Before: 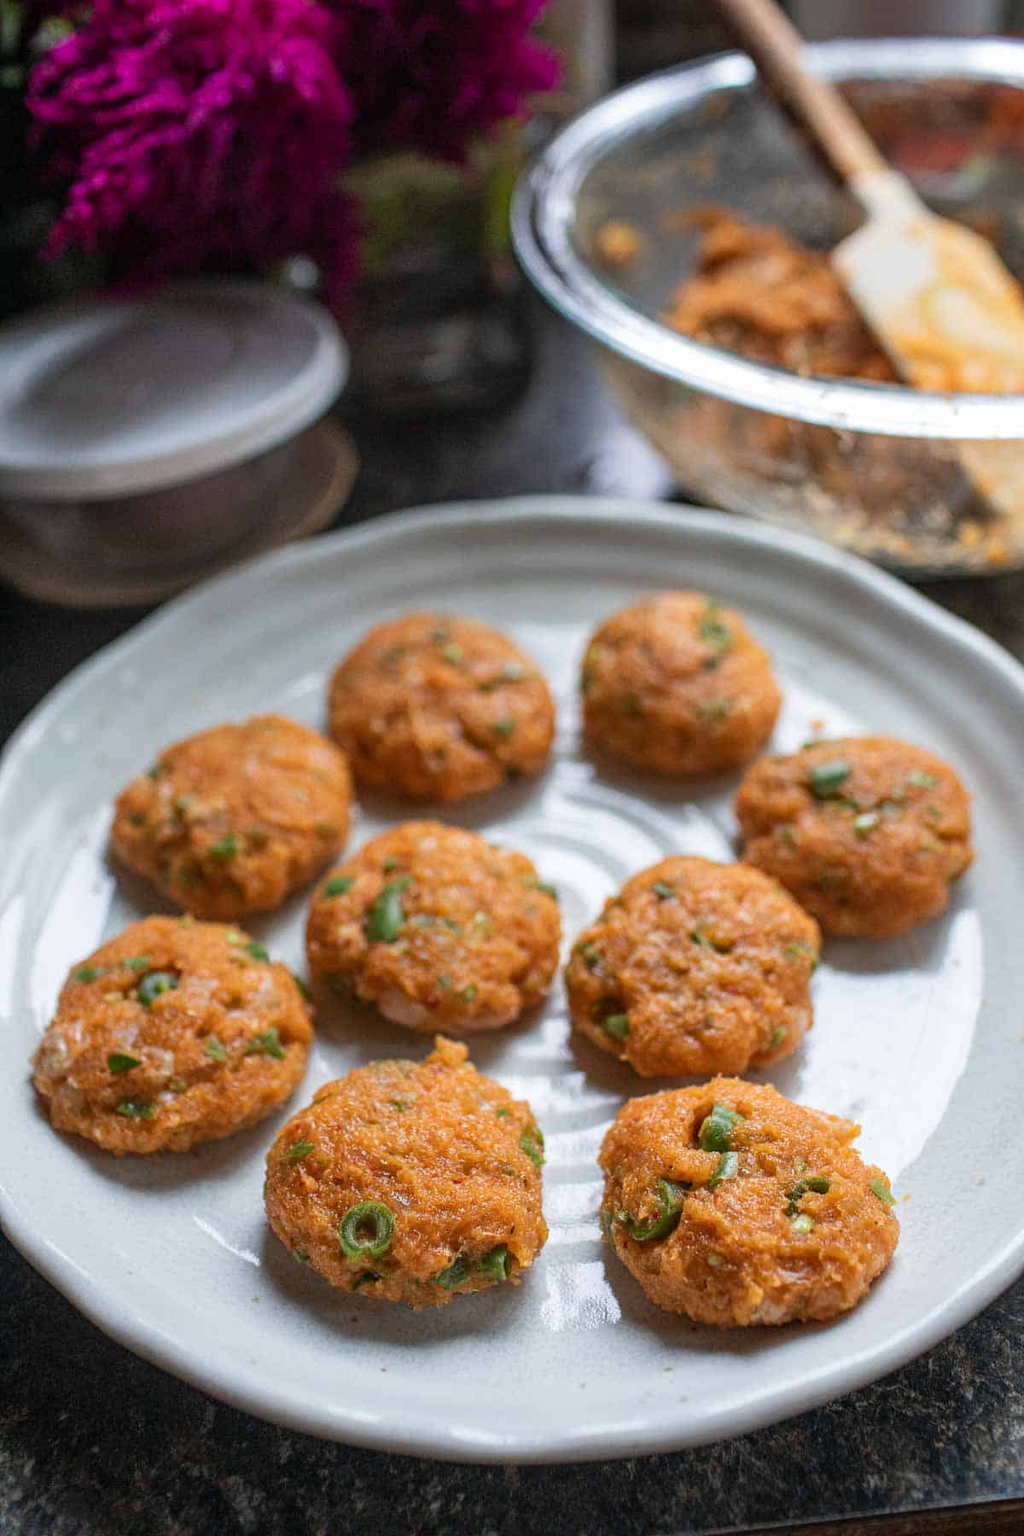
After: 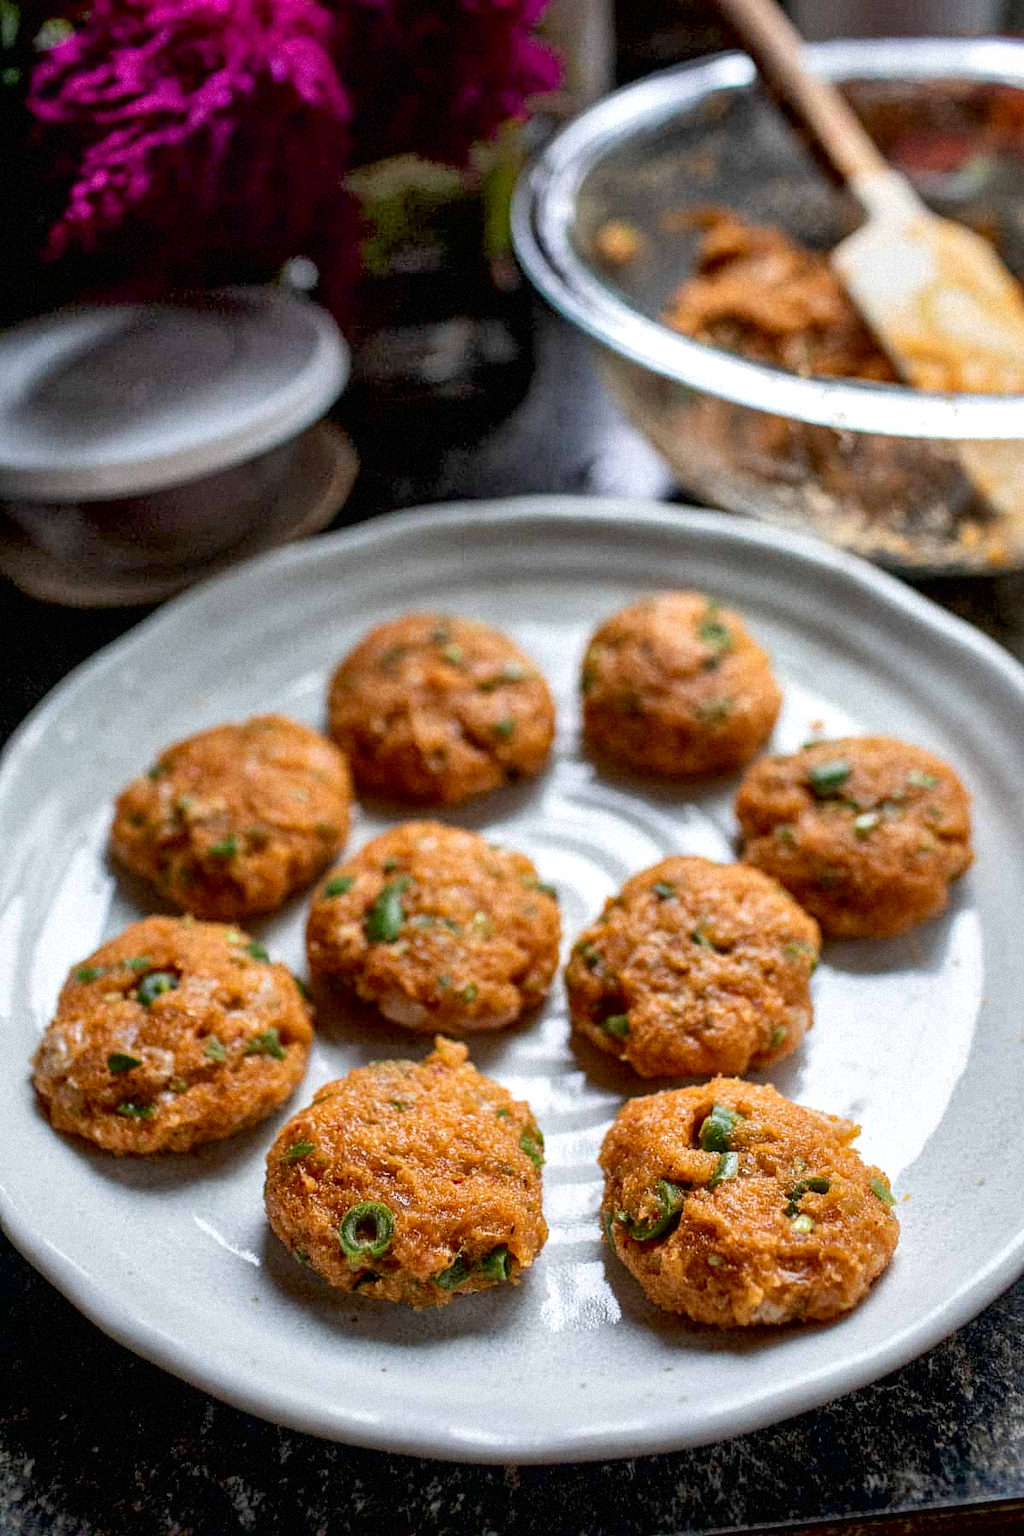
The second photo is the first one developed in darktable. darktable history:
local contrast: mode bilateral grid, contrast 25, coarseness 60, detail 151%, midtone range 0.2
grain: mid-tones bias 0%
exposure: black level correction 0.012, compensate highlight preservation false
